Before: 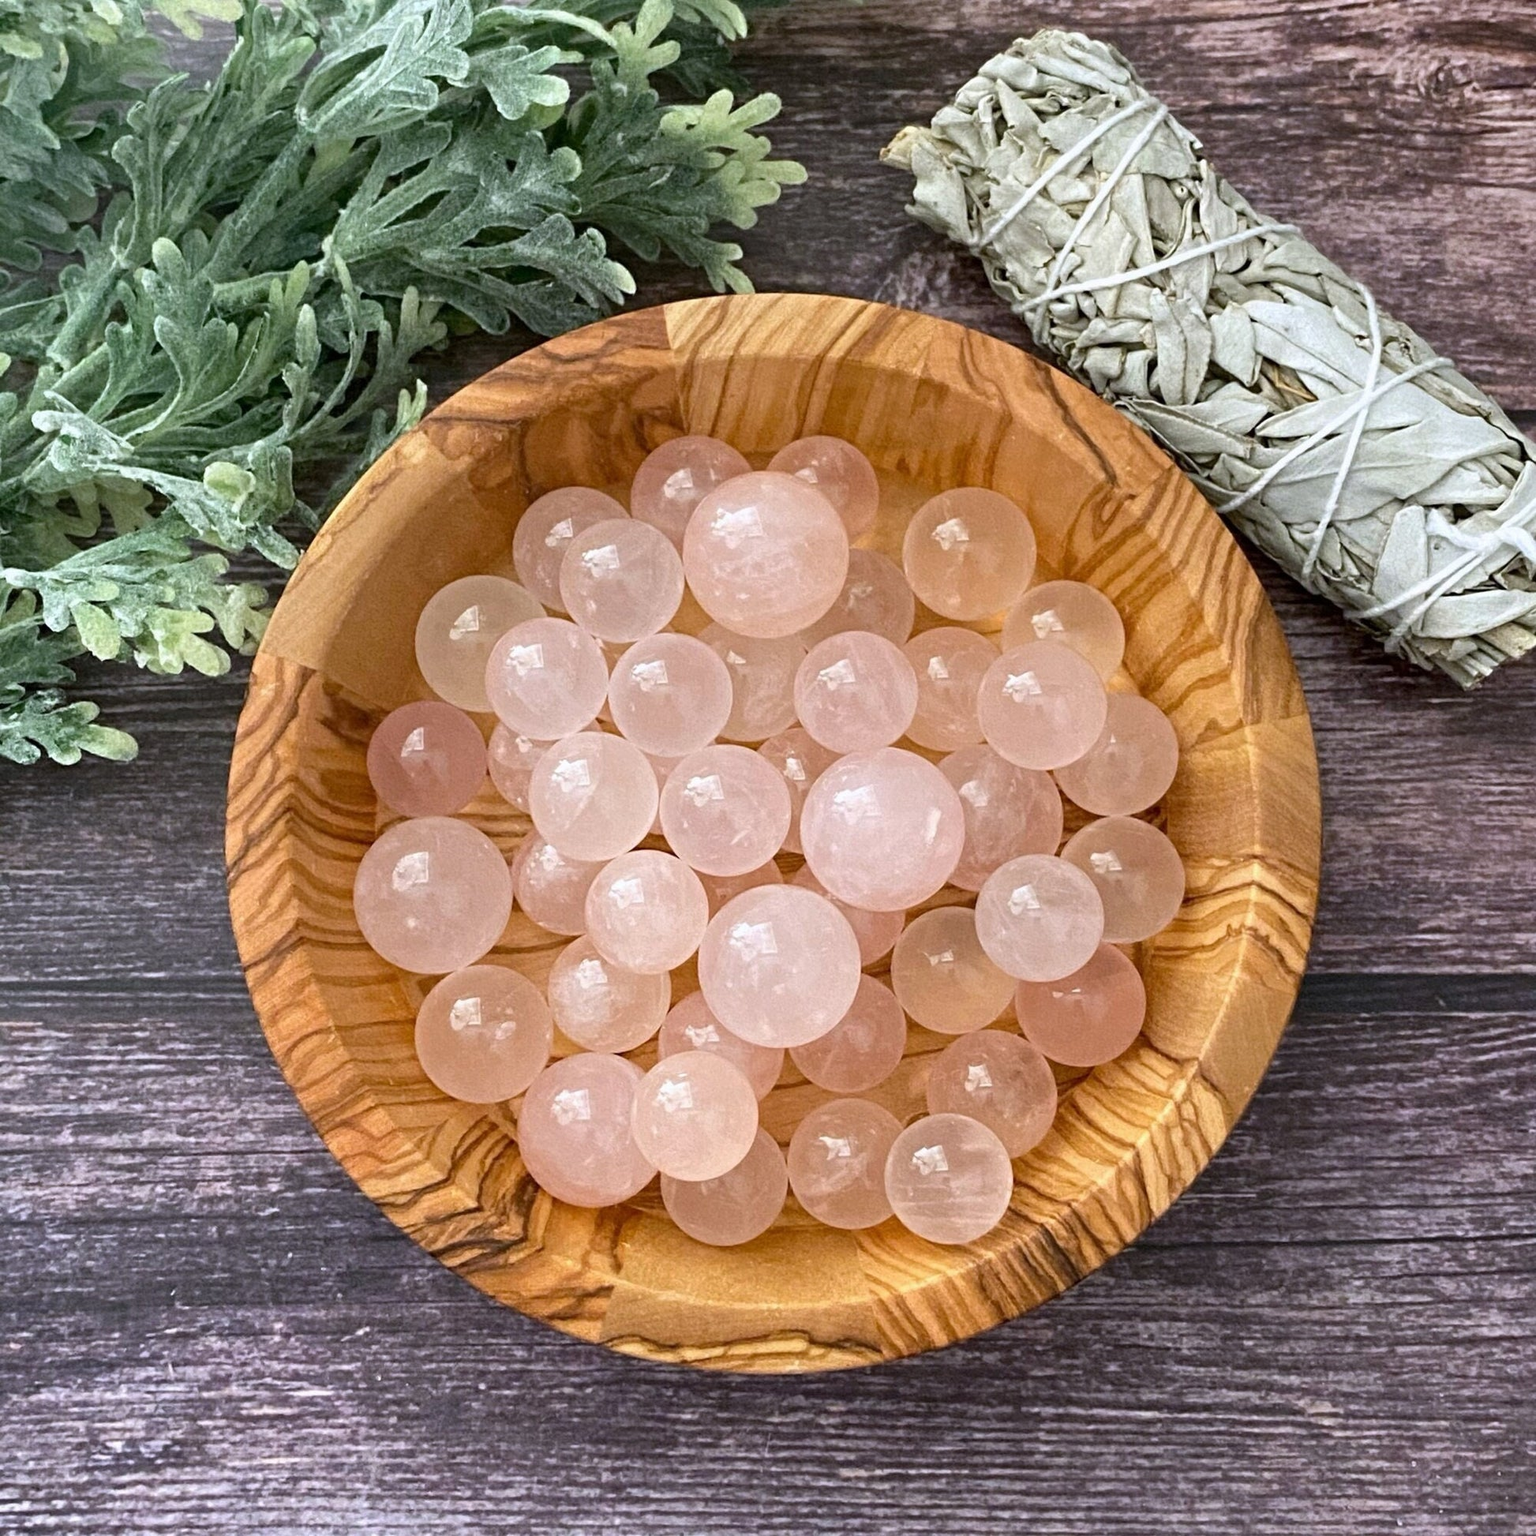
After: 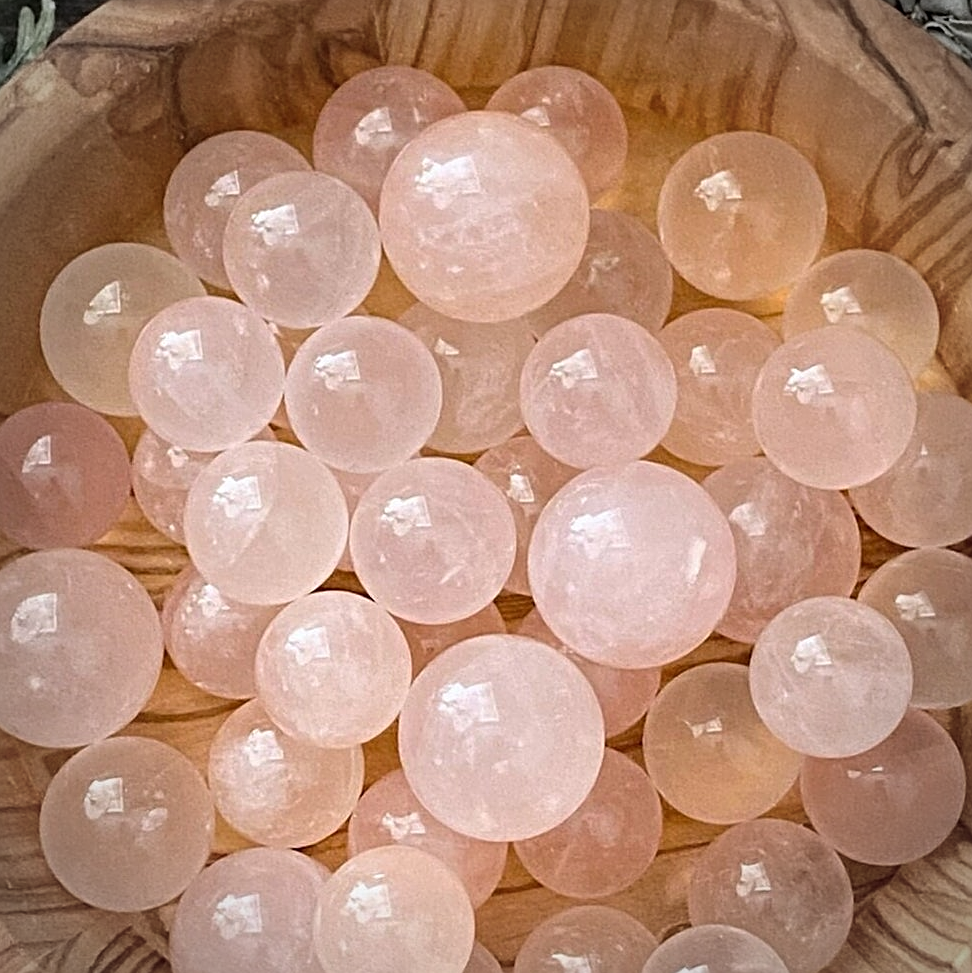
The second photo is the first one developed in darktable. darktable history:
sharpen: on, module defaults
vignetting: automatic ratio true
crop: left 25%, top 25%, right 25%, bottom 25%
